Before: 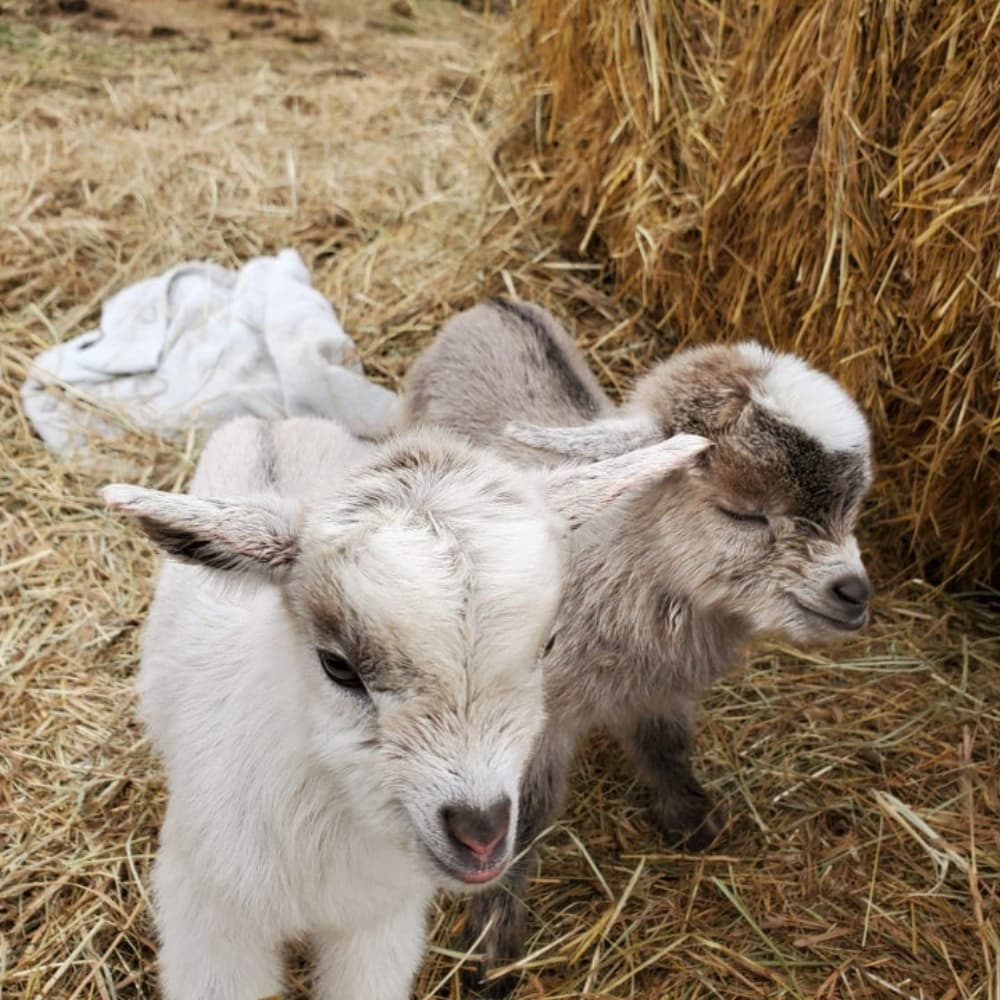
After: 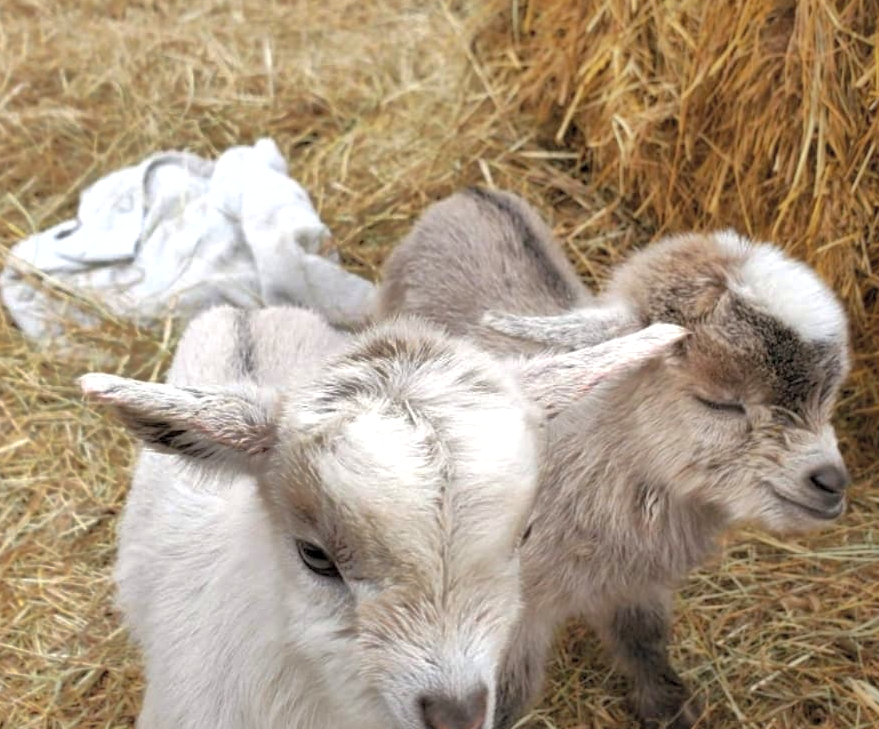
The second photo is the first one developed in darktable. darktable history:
shadows and highlights: shadows 40.26, highlights -59.71
exposure: black level correction 0.001, exposure 0.298 EV, compensate highlight preservation false
crop and rotate: left 2.341%, top 11.198%, right 9.736%, bottom 15.804%
contrast brightness saturation: brightness 0.117
